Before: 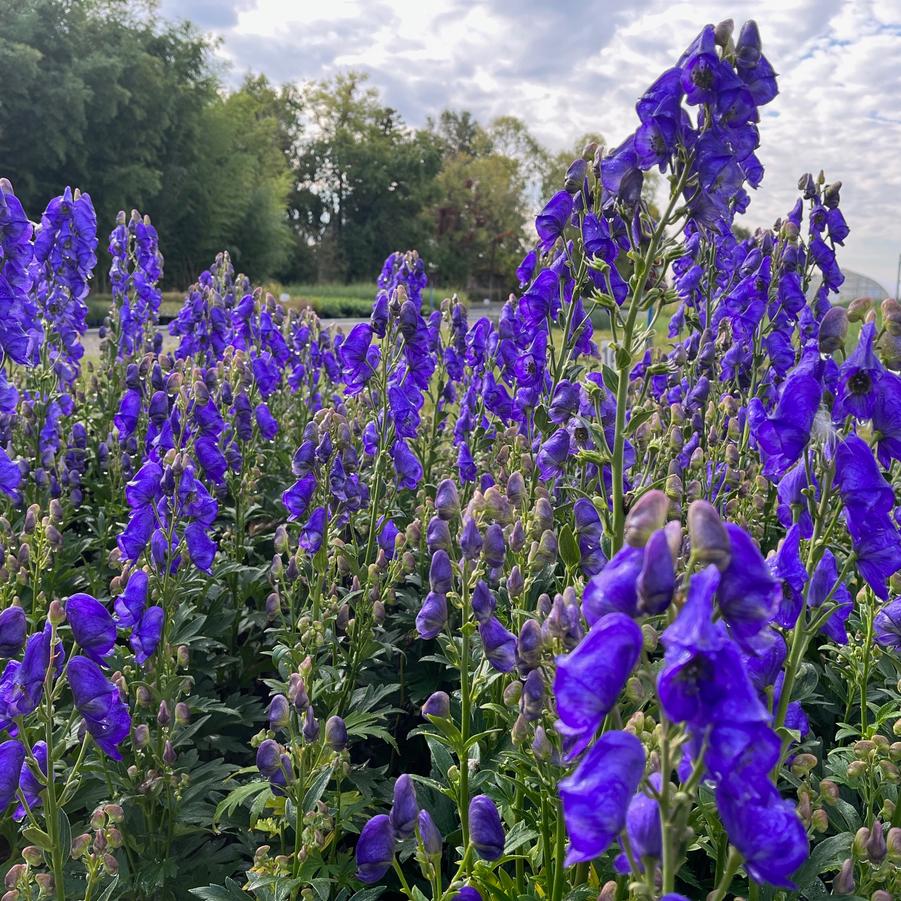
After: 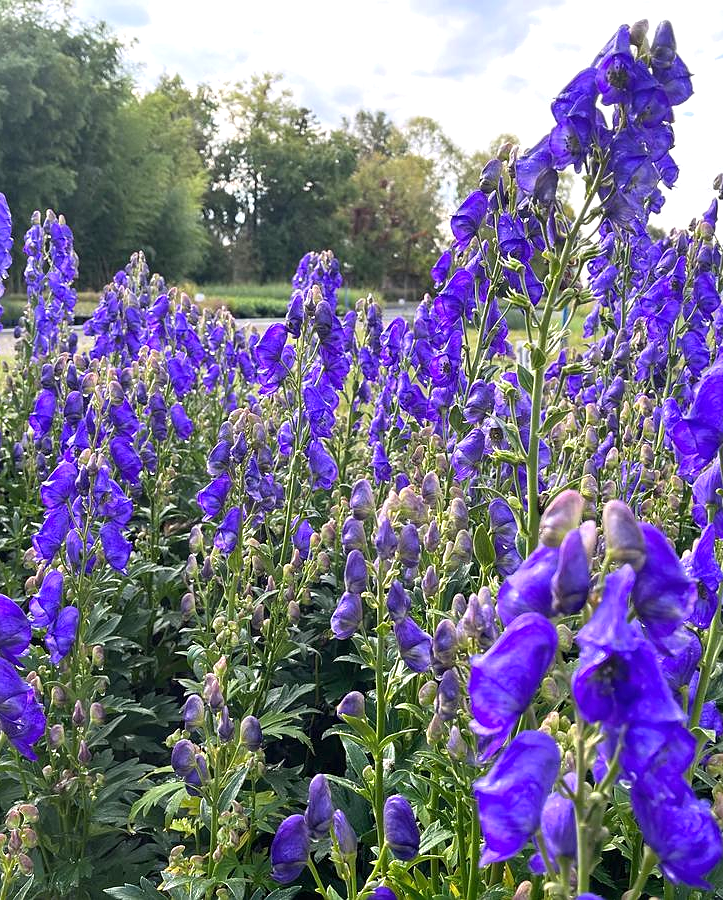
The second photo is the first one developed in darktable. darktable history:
exposure: black level correction 0, exposure 0.695 EV, compensate highlight preservation false
tone equalizer: -7 EV 0.129 EV
crop and rotate: left 9.525%, right 10.138%
sharpen: radius 0.999
